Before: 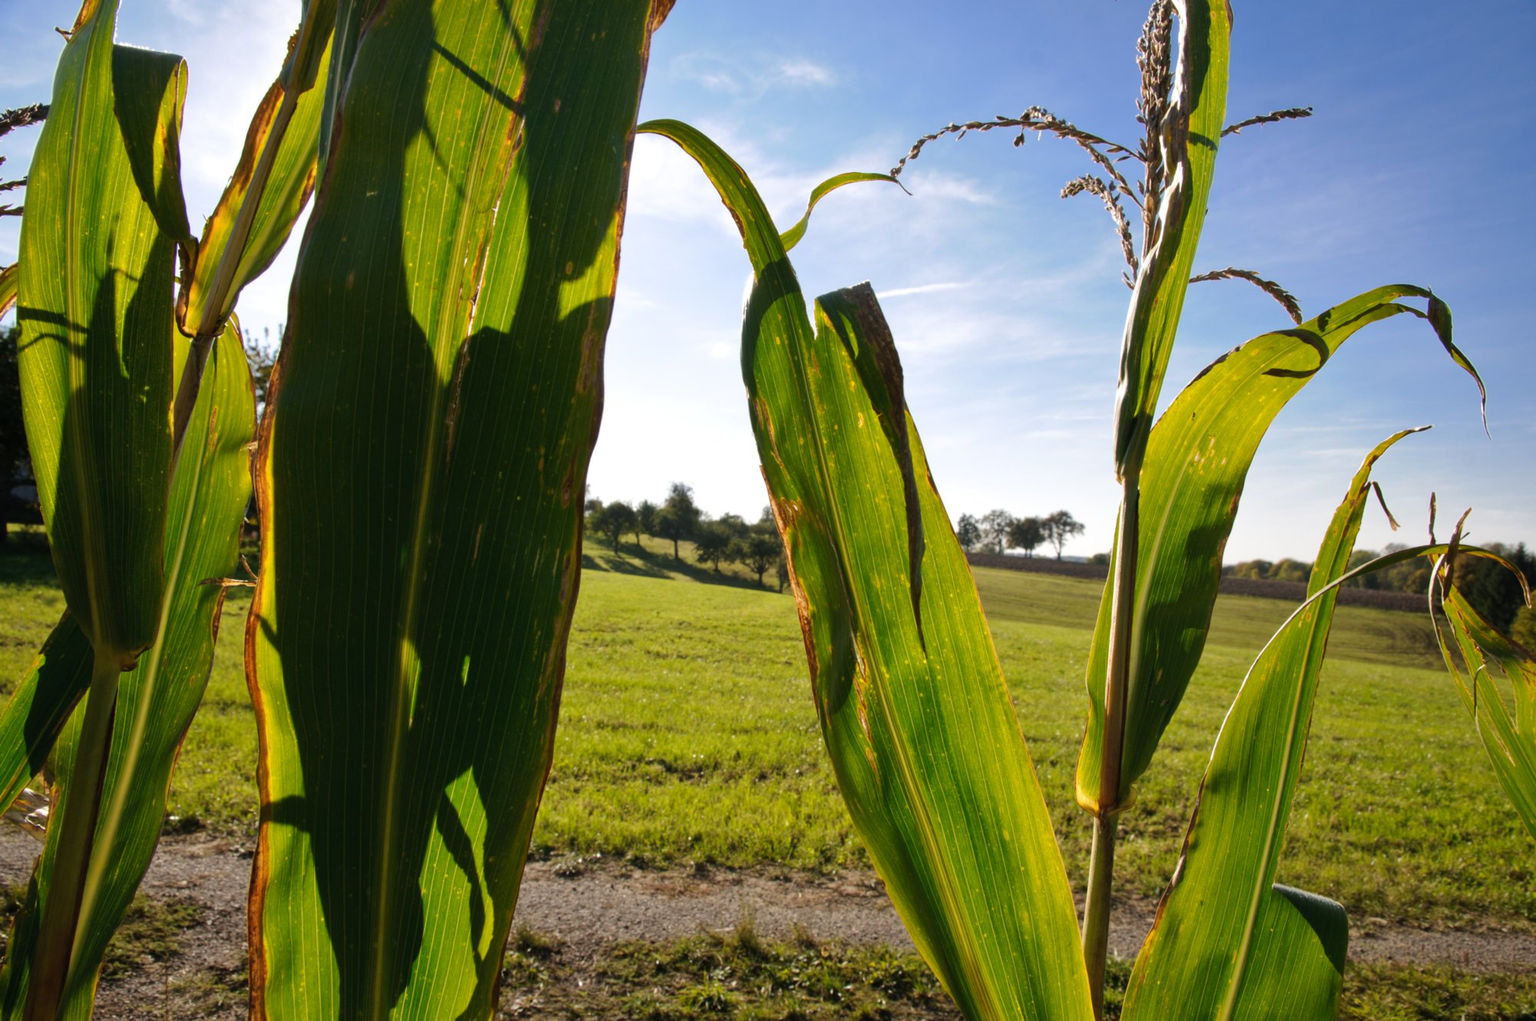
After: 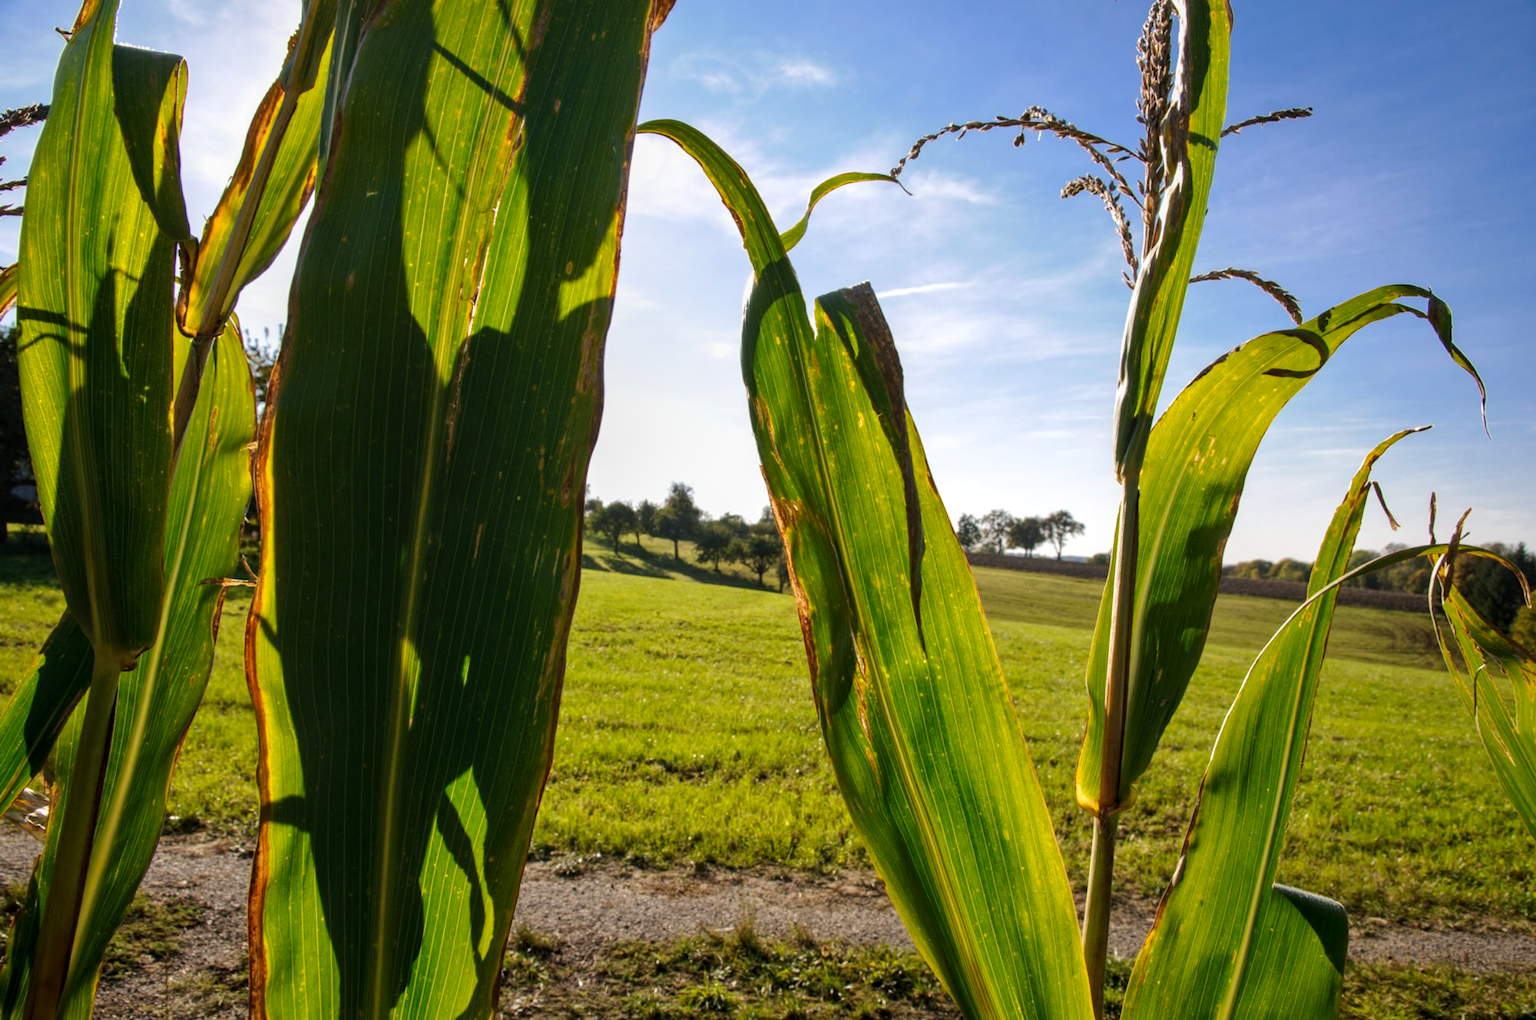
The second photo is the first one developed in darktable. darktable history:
contrast brightness saturation: saturation 0.1
local contrast: on, module defaults
